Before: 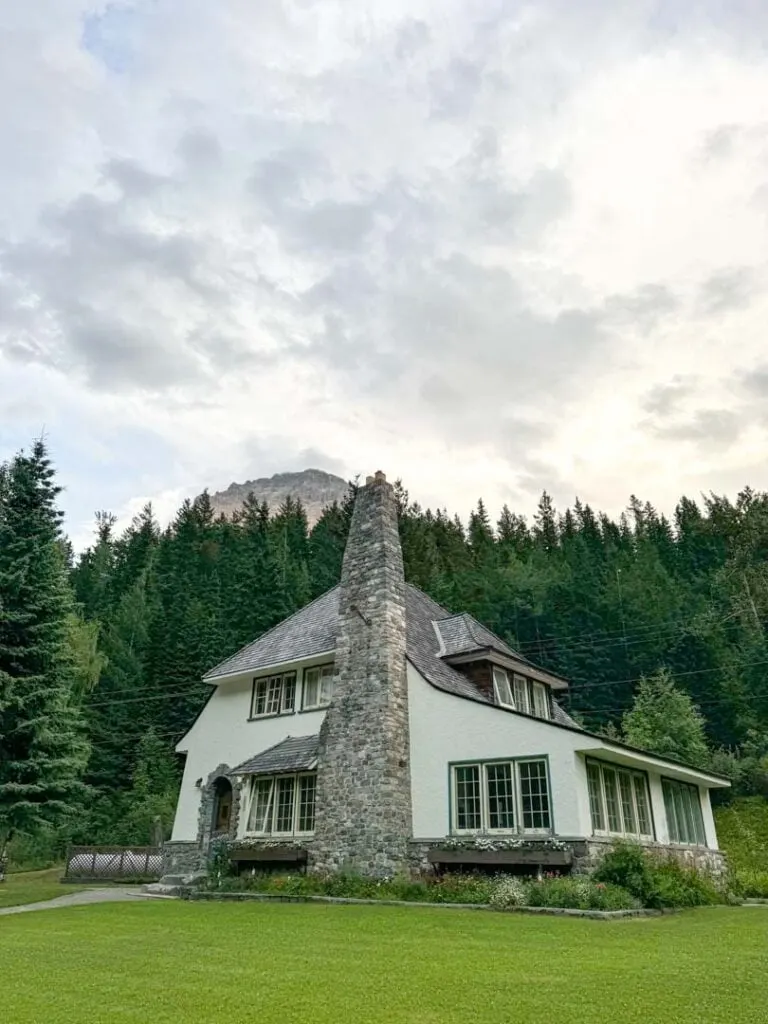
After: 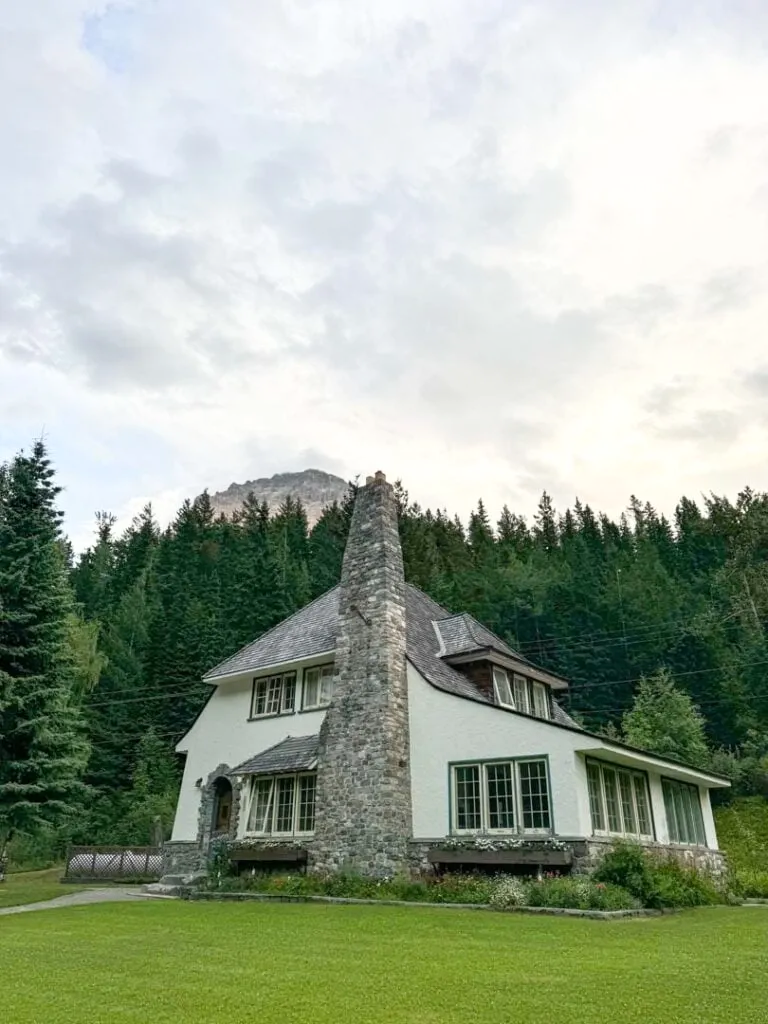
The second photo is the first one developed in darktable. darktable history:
shadows and highlights: shadows 0, highlights 40
